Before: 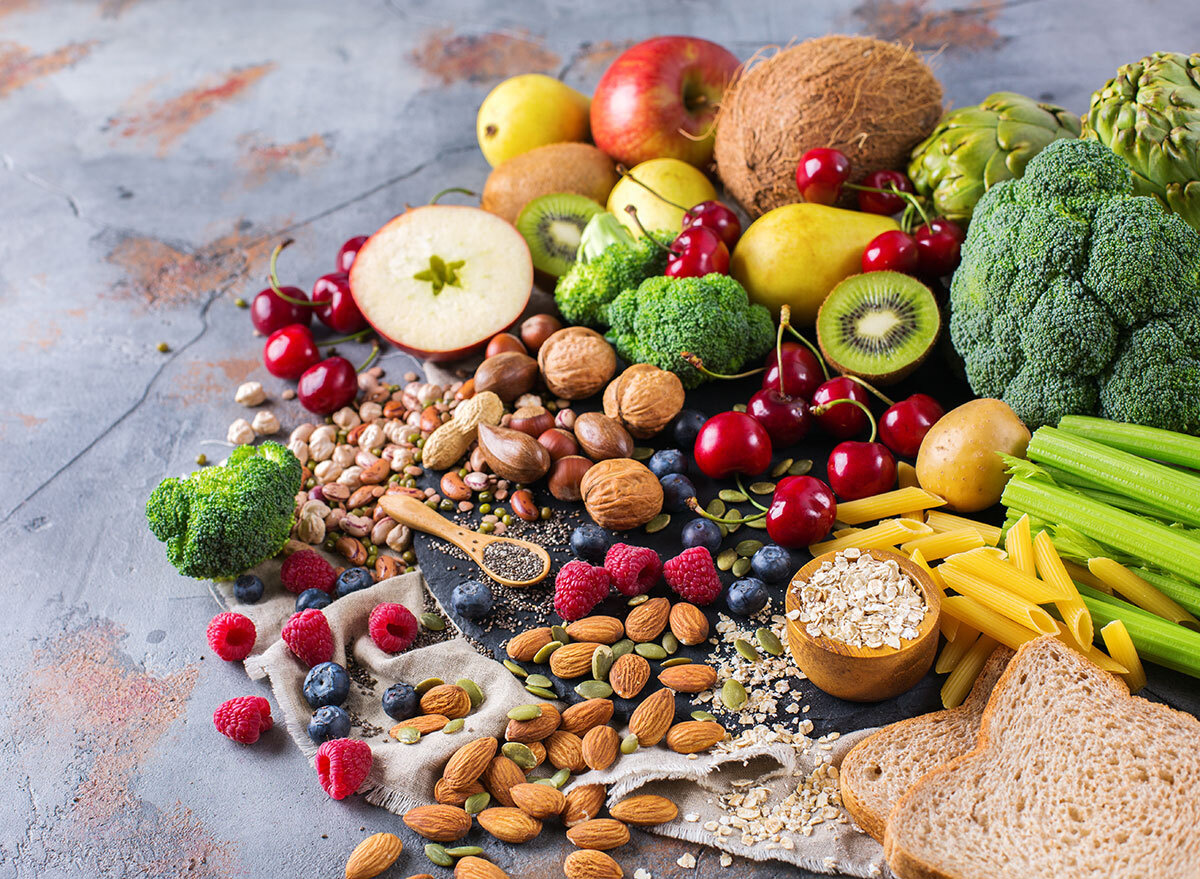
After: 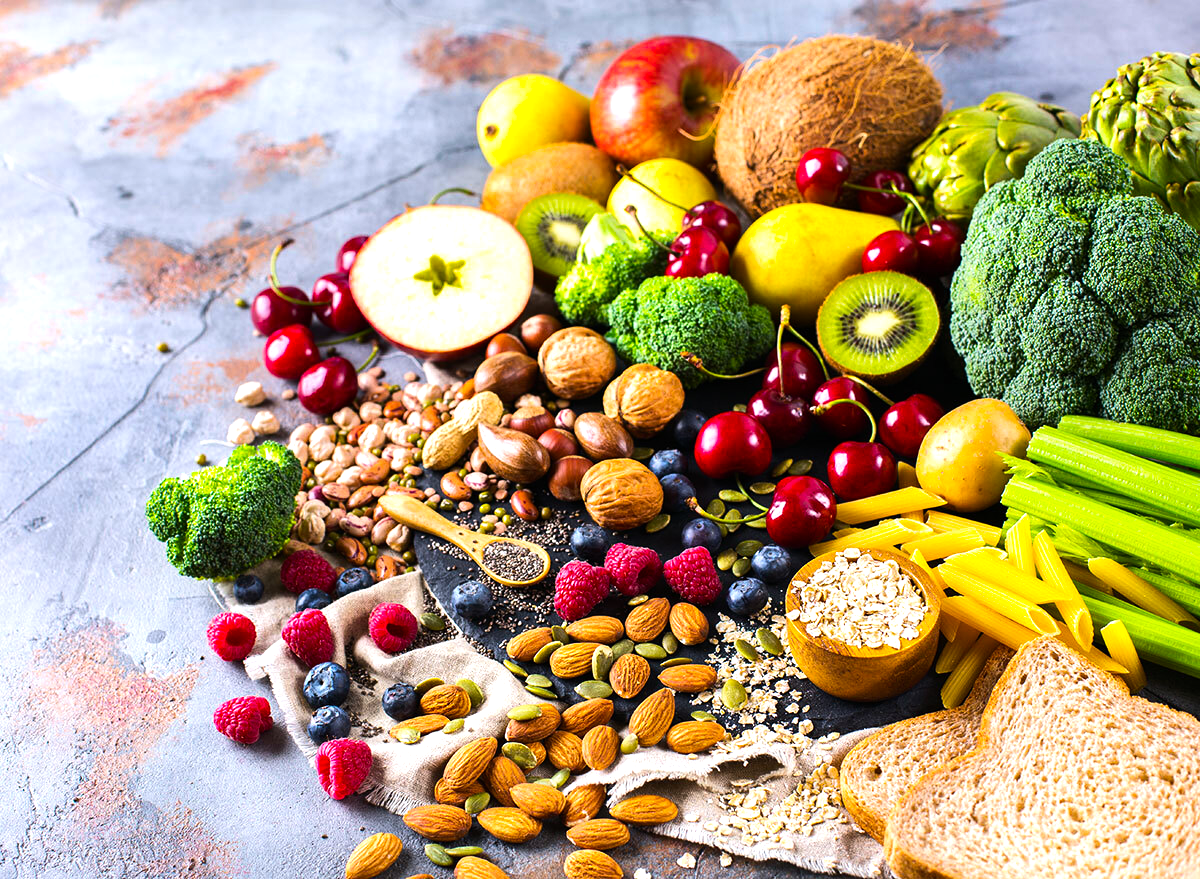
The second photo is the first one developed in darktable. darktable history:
tone equalizer: -8 EV -0.75 EV, -7 EV -0.7 EV, -6 EV -0.6 EV, -5 EV -0.4 EV, -3 EV 0.4 EV, -2 EV 0.6 EV, -1 EV 0.7 EV, +0 EV 0.75 EV, edges refinement/feathering 500, mask exposure compensation -1.57 EV, preserve details no
exposure: compensate highlight preservation false
color balance rgb: perceptual saturation grading › global saturation 20%, global vibrance 20%
